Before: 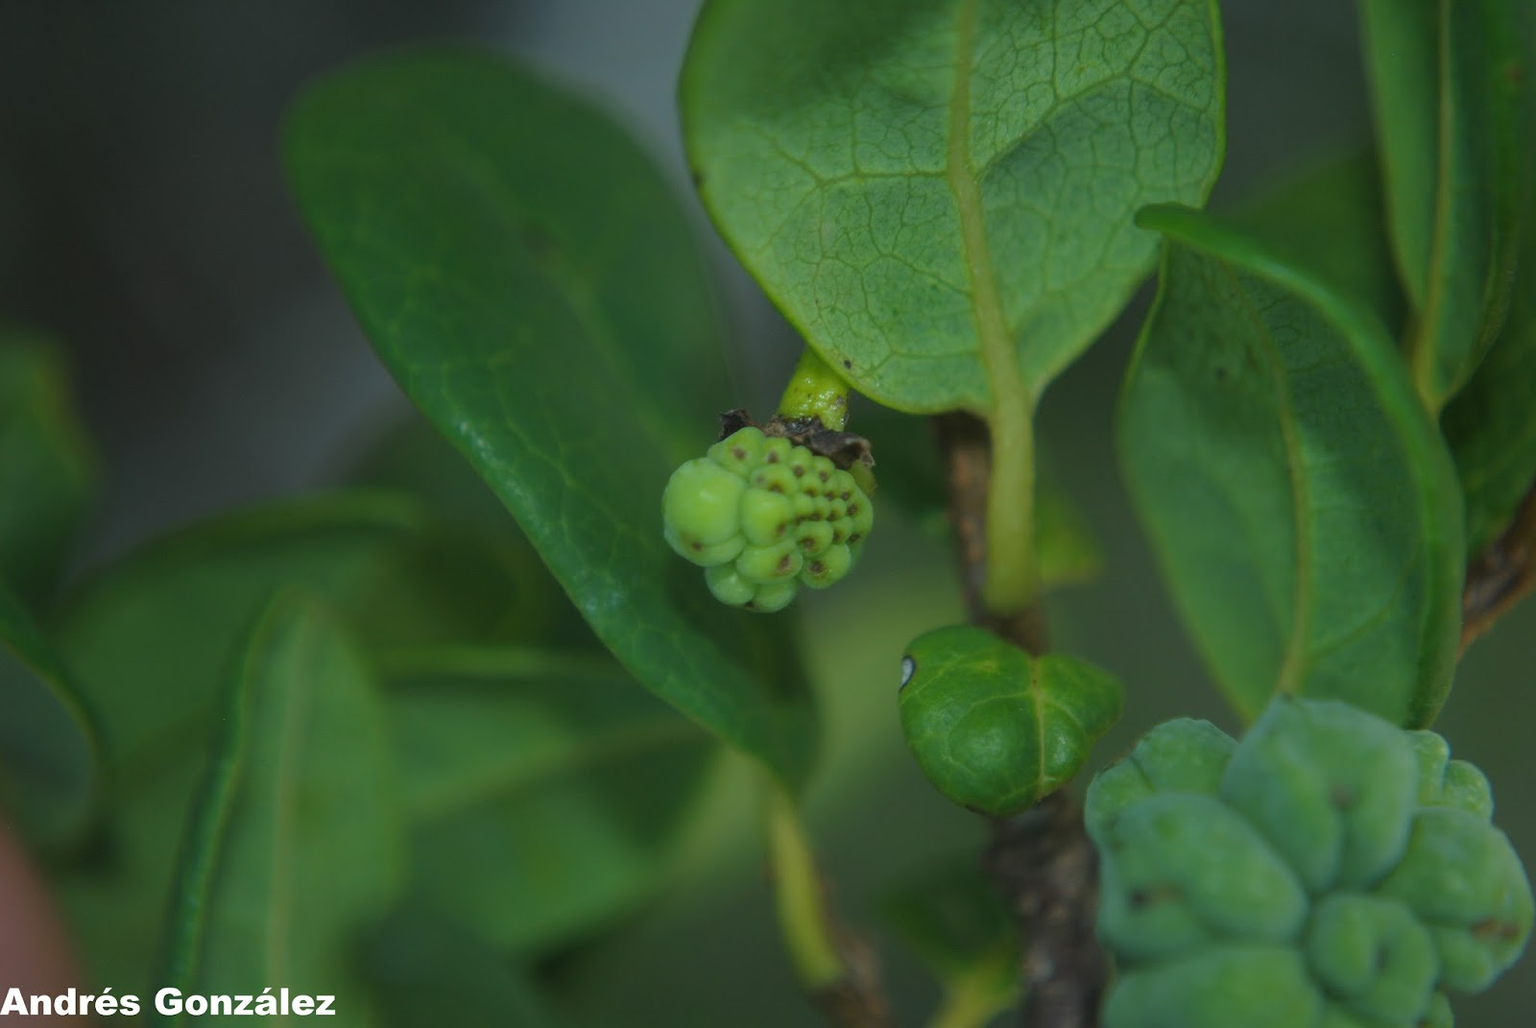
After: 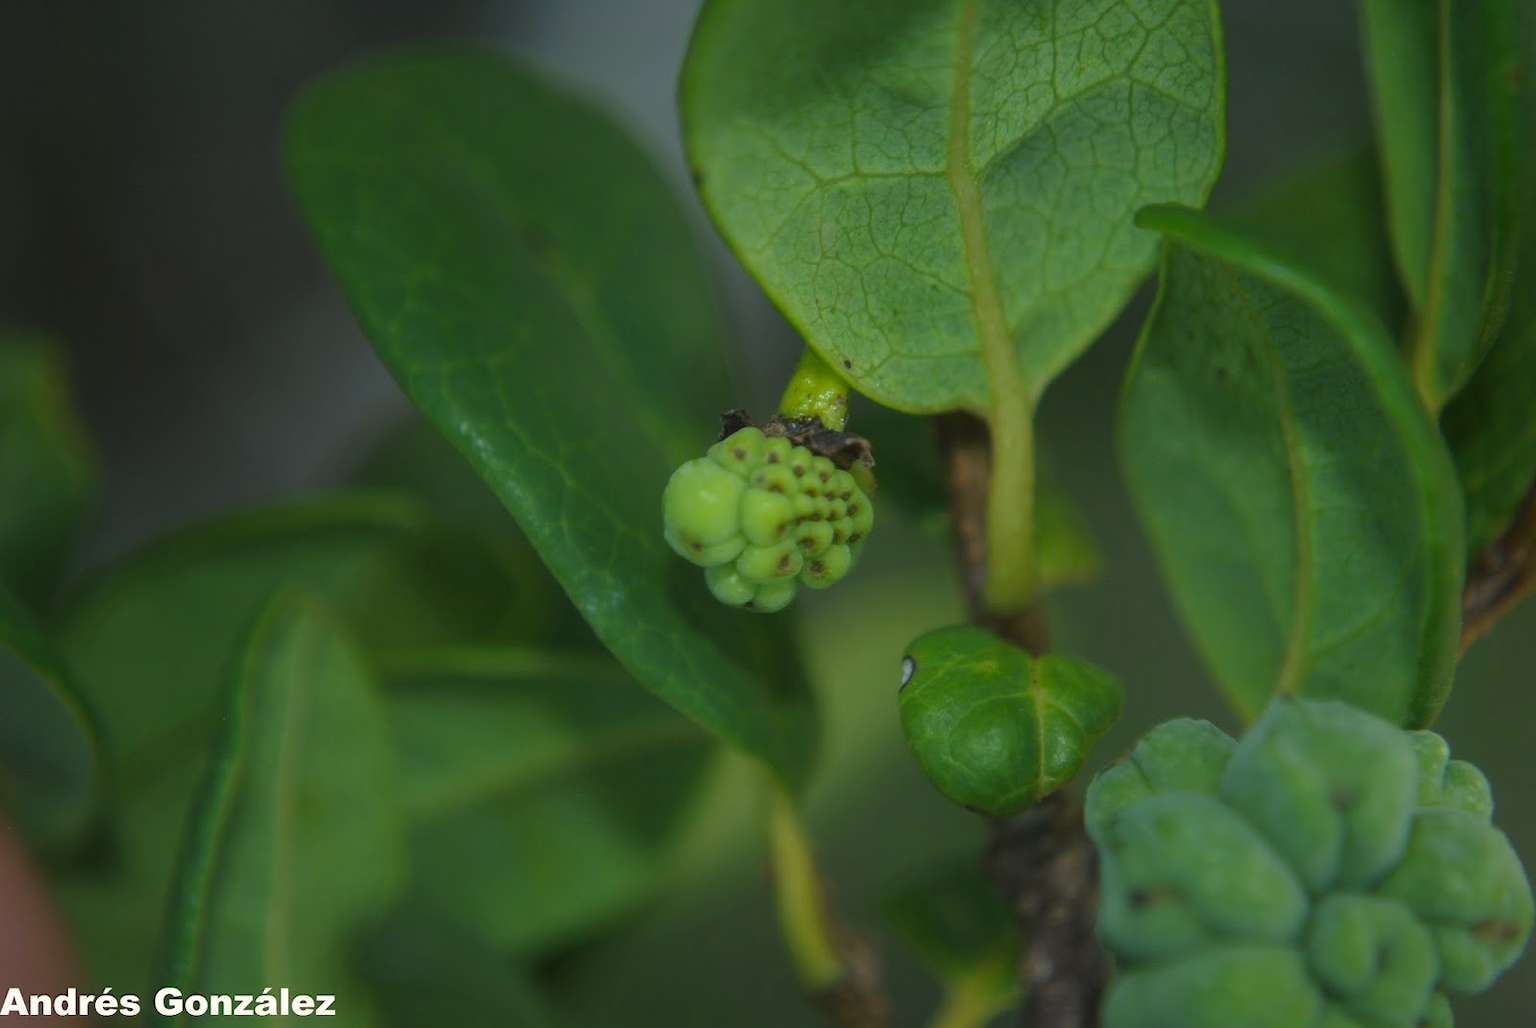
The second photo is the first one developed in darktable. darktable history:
color correction: highlights a* 3.84, highlights b* 5.07
contrast brightness saturation: contrast 0.08, saturation 0.02
